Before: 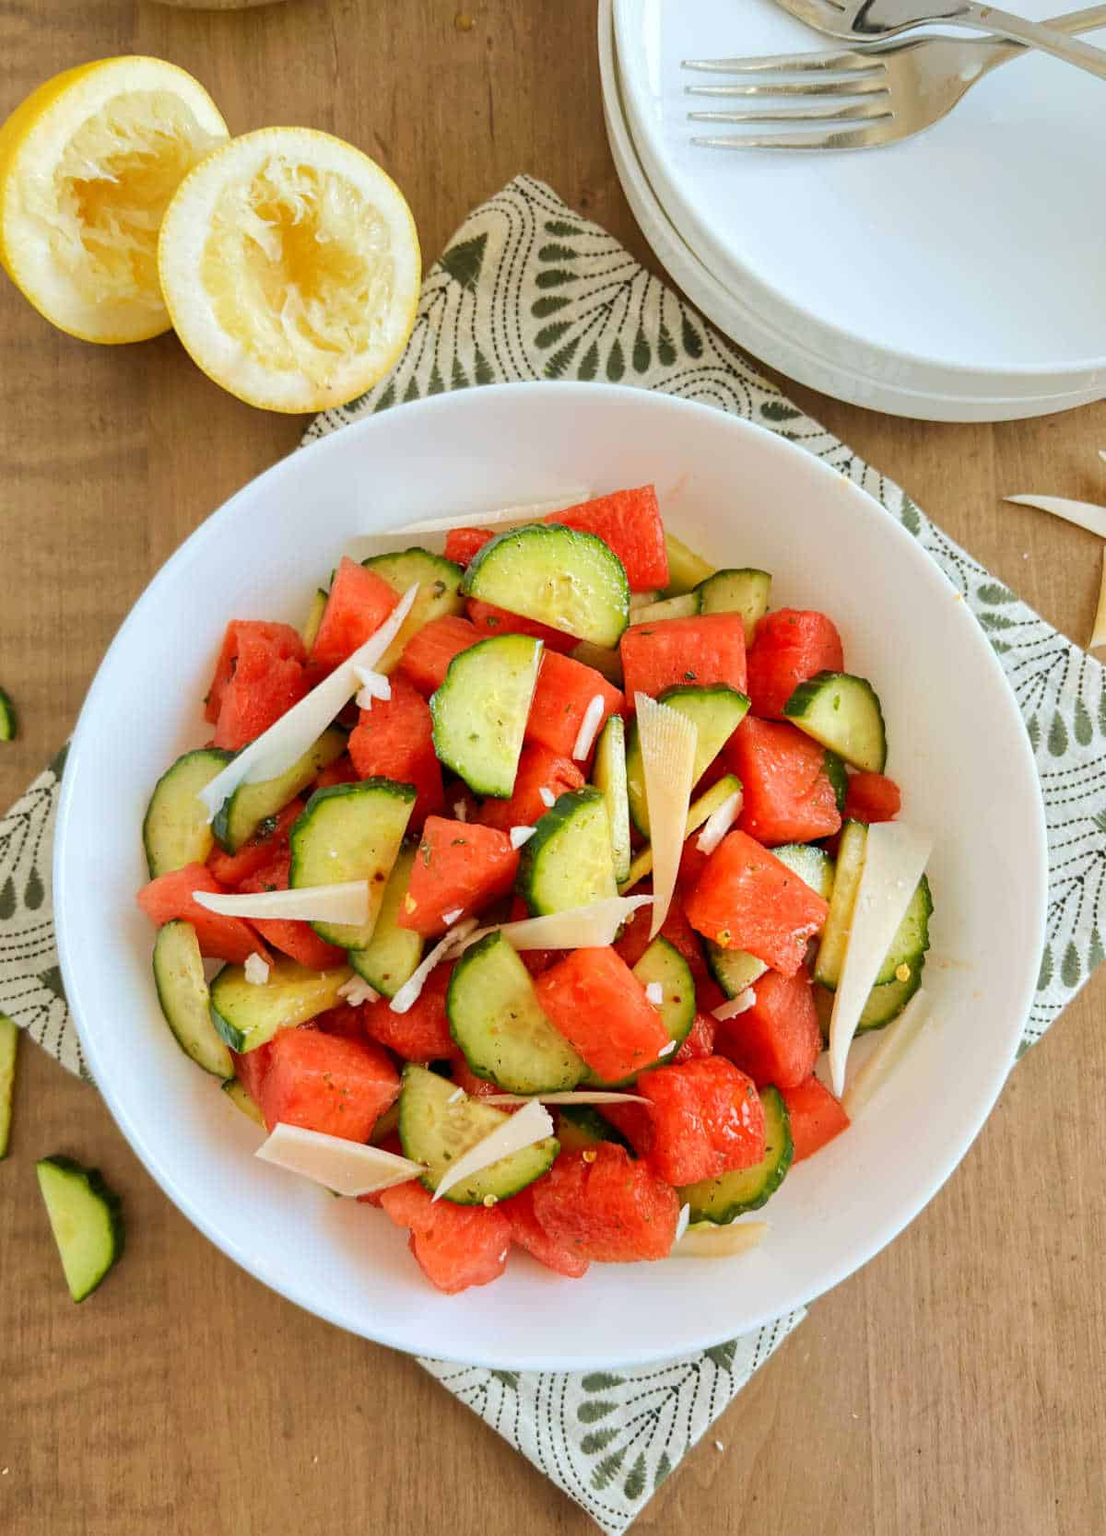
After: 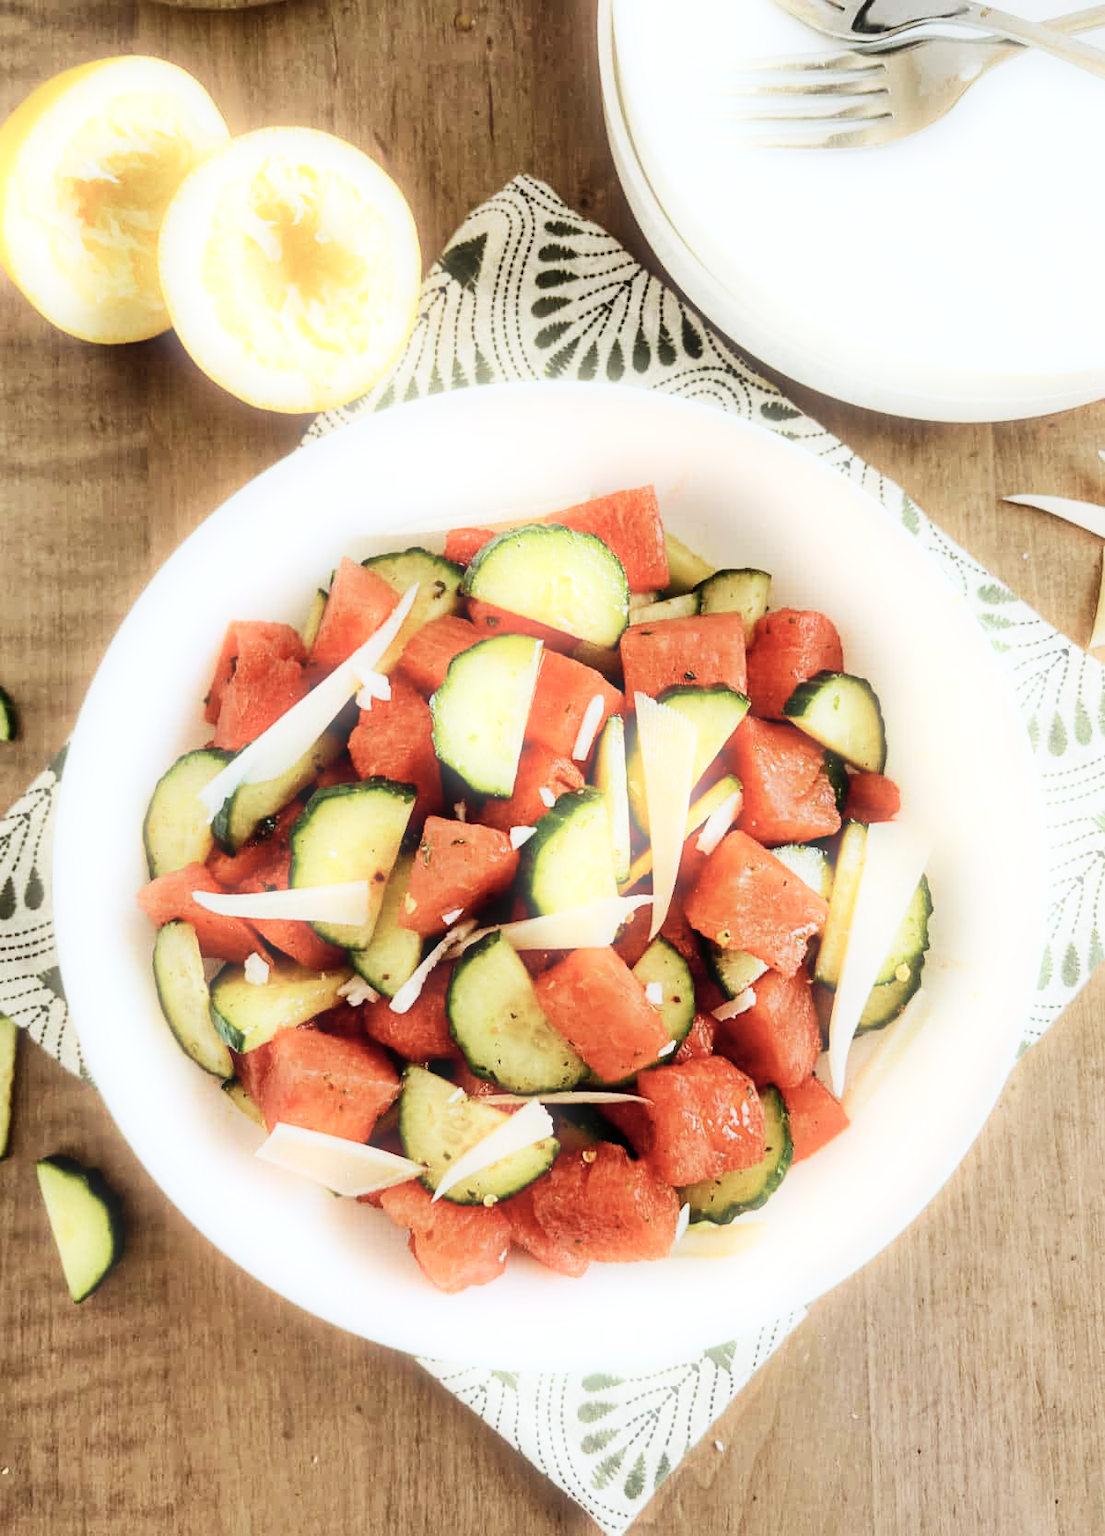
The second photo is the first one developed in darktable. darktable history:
tone equalizer: -8 EV -0.417 EV, -7 EV -0.389 EV, -6 EV -0.333 EV, -5 EV -0.222 EV, -3 EV 0.222 EV, -2 EV 0.333 EV, -1 EV 0.389 EV, +0 EV 0.417 EV, edges refinement/feathering 500, mask exposure compensation -1.57 EV, preserve details no
contrast brightness saturation: contrast 0.1, saturation -0.3
bloom: size 5%, threshold 95%, strength 15%
sigmoid: contrast 1.7, skew 0.1, preserve hue 0%, red attenuation 0.1, red rotation 0.035, green attenuation 0.1, green rotation -0.017, blue attenuation 0.15, blue rotation -0.052, base primaries Rec2020
